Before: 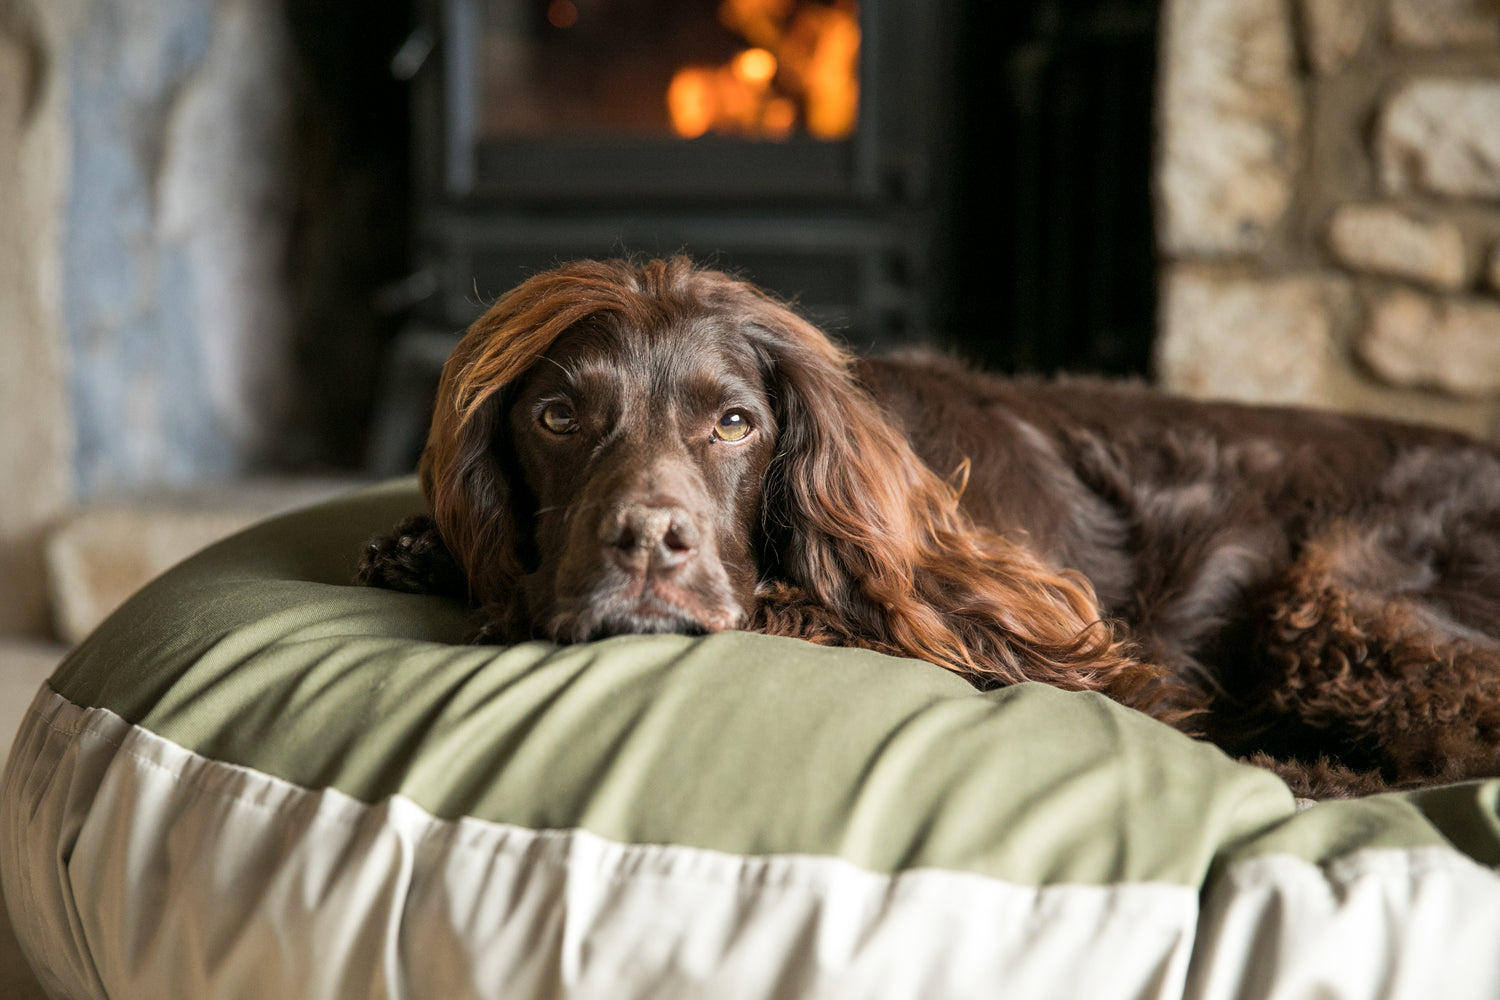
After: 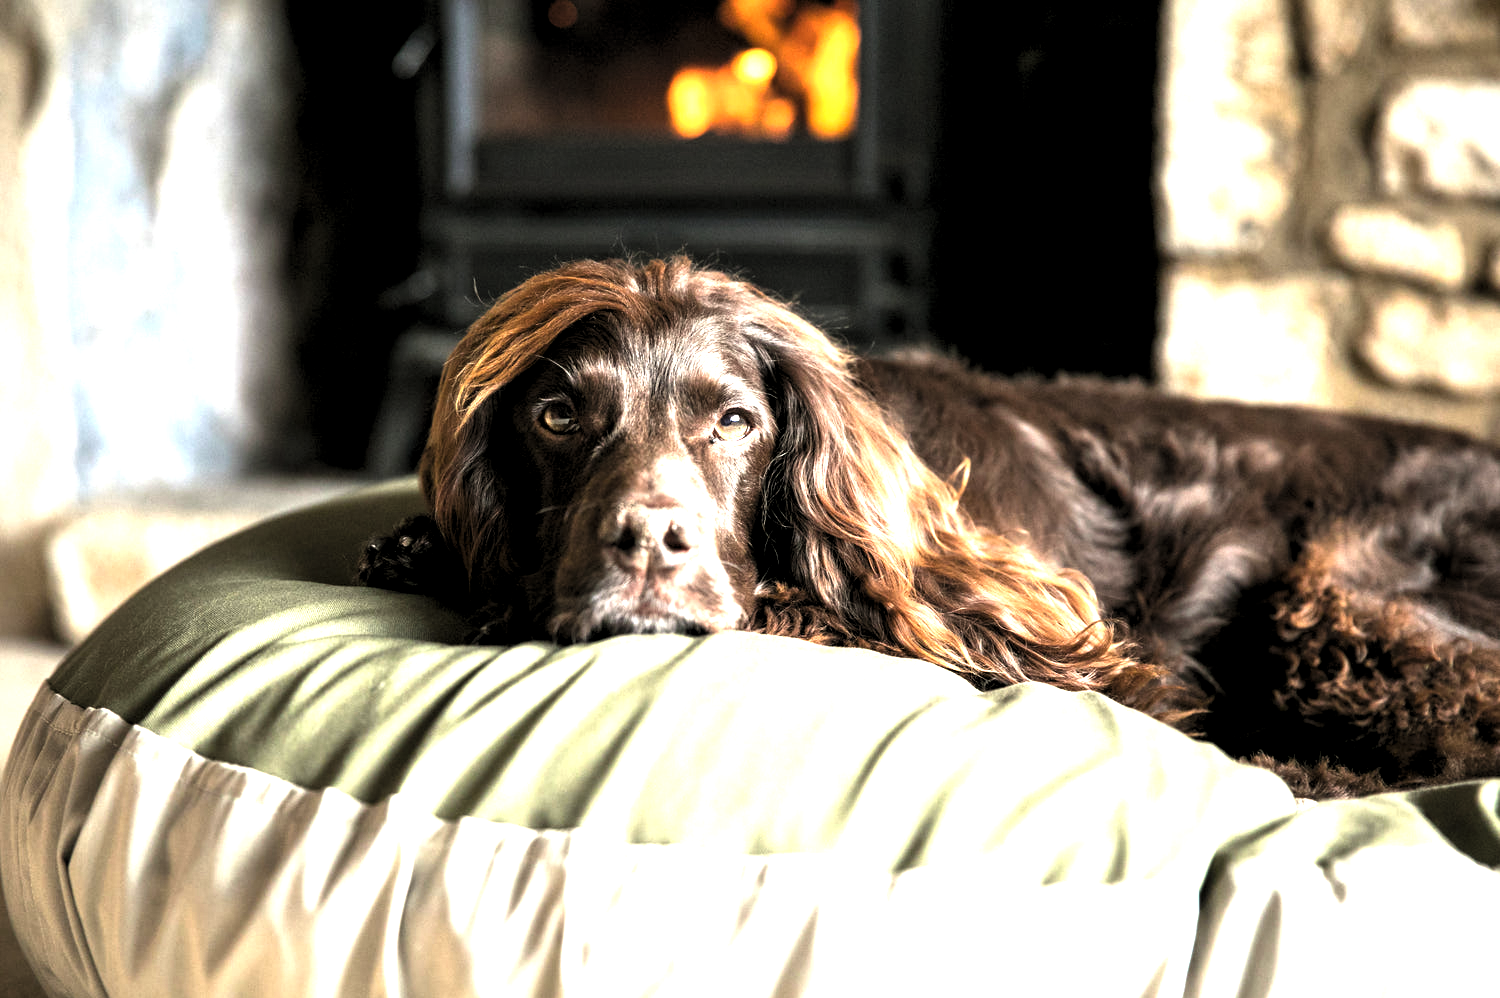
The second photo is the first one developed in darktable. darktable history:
crop: top 0.05%, bottom 0.098%
exposure: black level correction 0, exposure 1.2 EV, compensate exposure bias true, compensate highlight preservation false
levels: levels [0.129, 0.519, 0.867]
